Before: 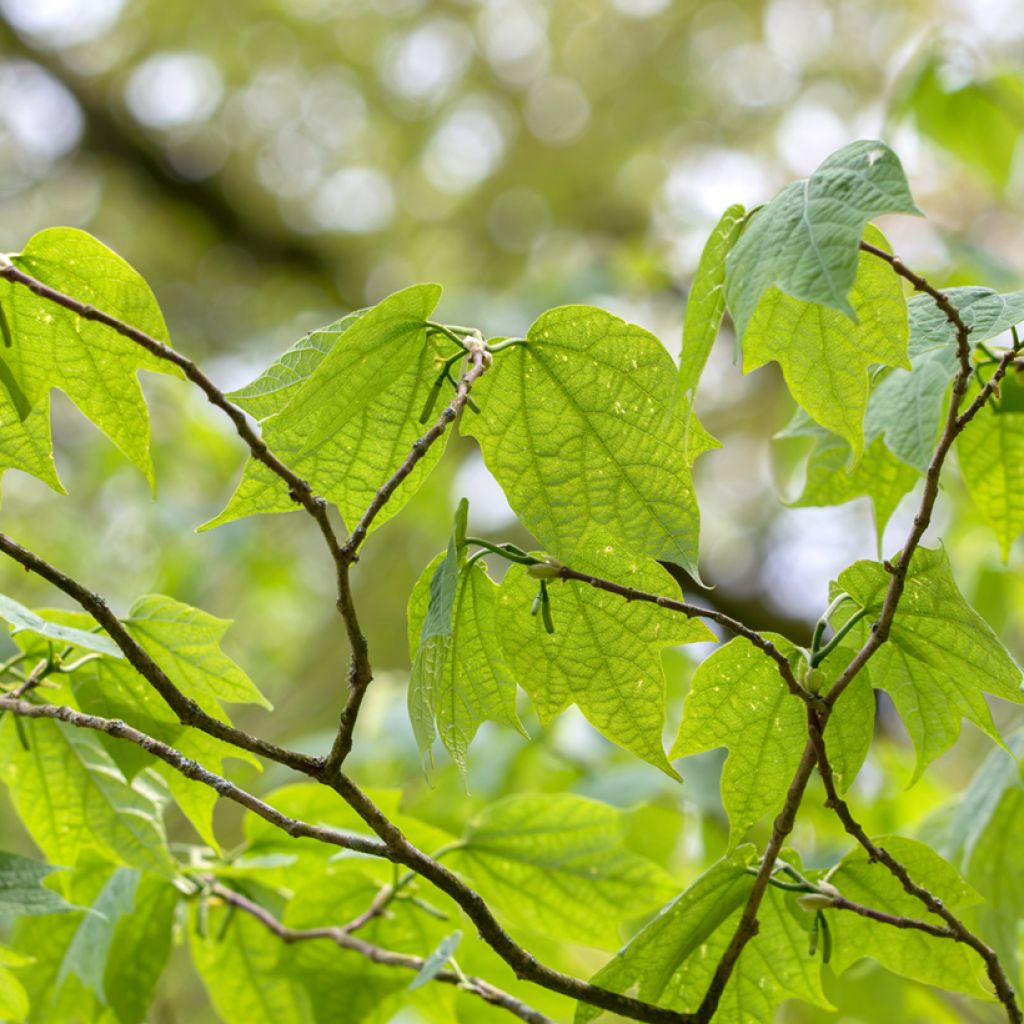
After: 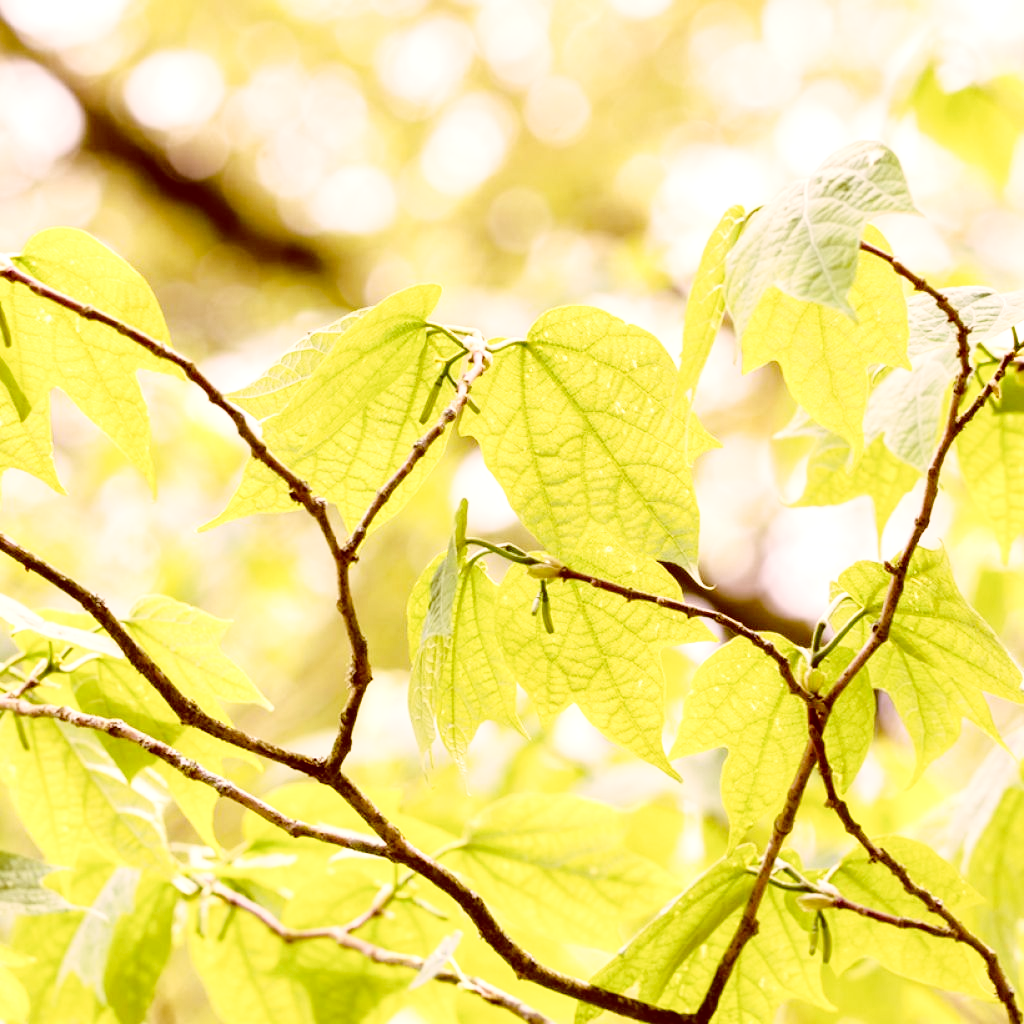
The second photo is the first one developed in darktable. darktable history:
color correction: highlights a* 9.27, highlights b* 8.78, shadows a* 39.28, shadows b* 39.75, saturation 0.82
tone equalizer: -8 EV -0.734 EV, -7 EV -0.713 EV, -6 EV -0.62 EV, -5 EV -0.421 EV, -3 EV 0.385 EV, -2 EV 0.6 EV, -1 EV 0.69 EV, +0 EV 0.725 EV
base curve: curves: ch0 [(0, 0) (0.028, 0.03) (0.121, 0.232) (0.46, 0.748) (0.859, 0.968) (1, 1)], preserve colors none
